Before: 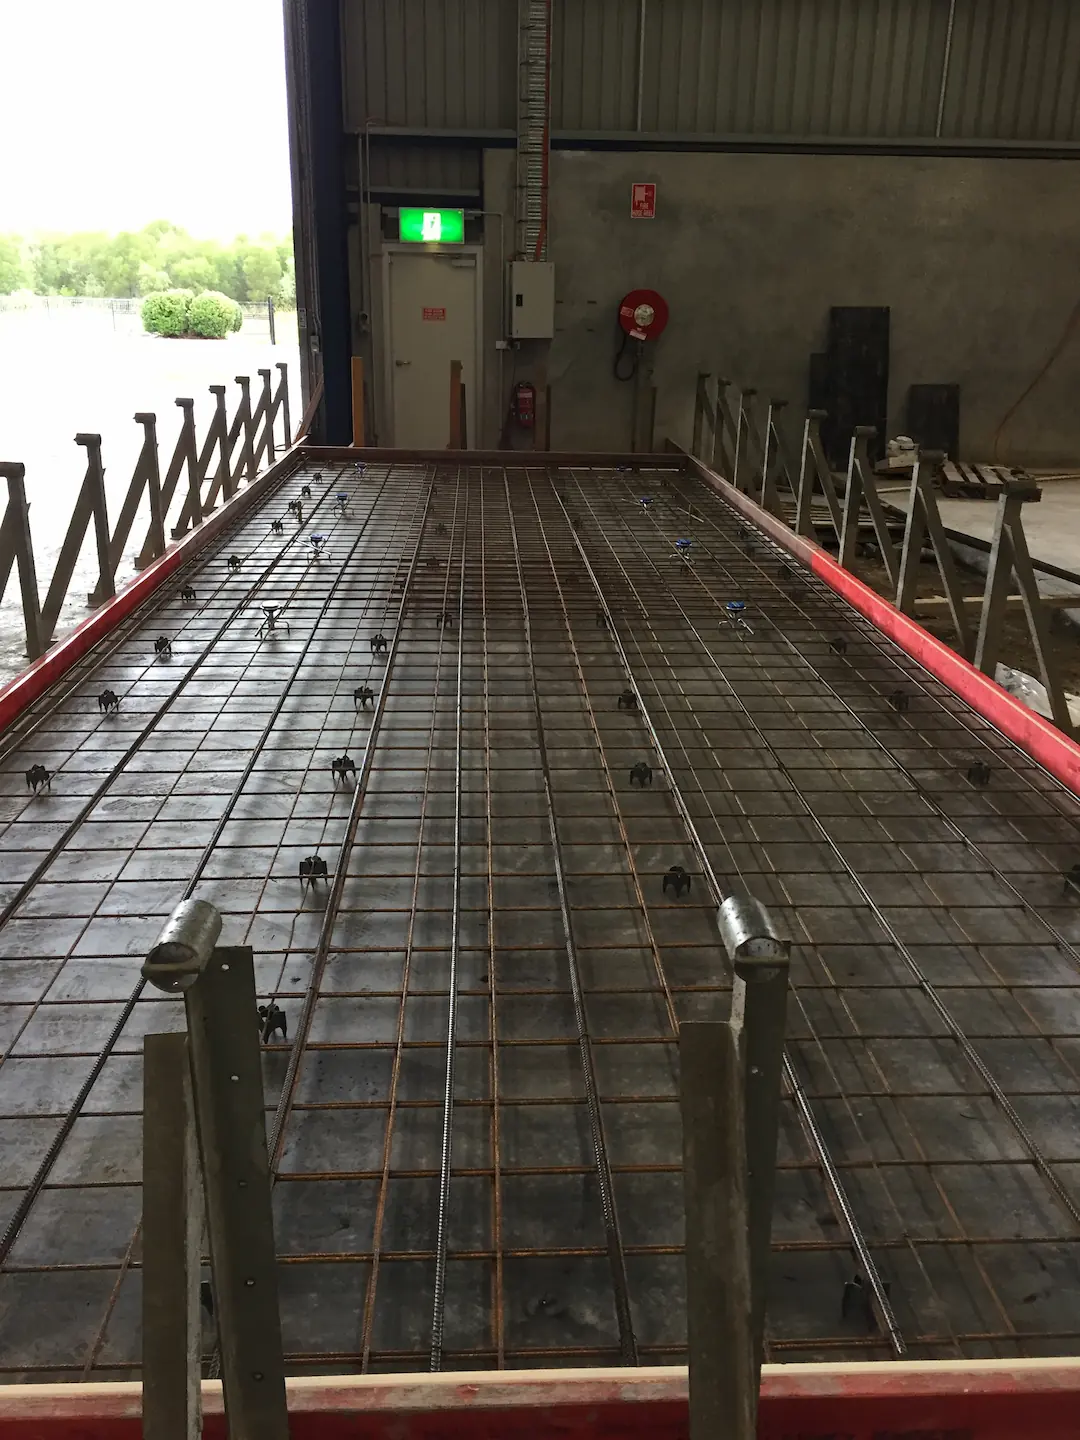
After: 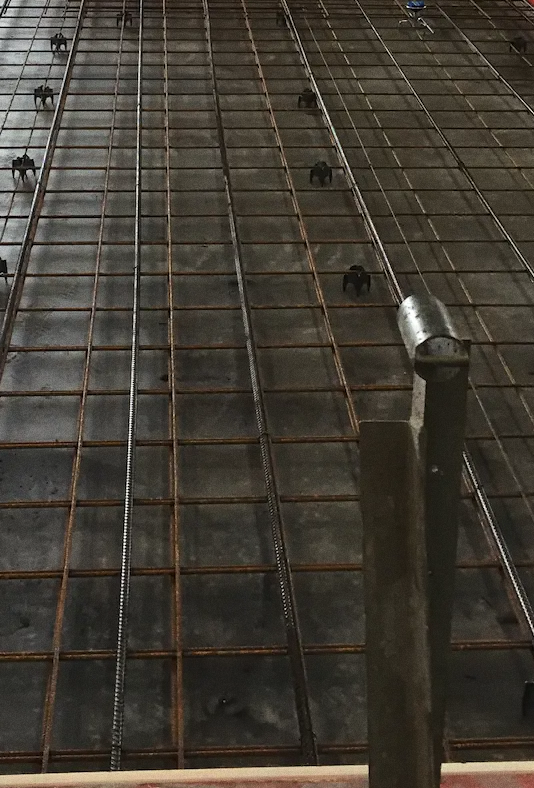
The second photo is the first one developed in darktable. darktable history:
crop: left 29.672%, top 41.786%, right 20.851%, bottom 3.487%
levels: levels [0, 0.51, 1]
grain: coarseness 22.88 ISO
exposure: compensate highlight preservation false
